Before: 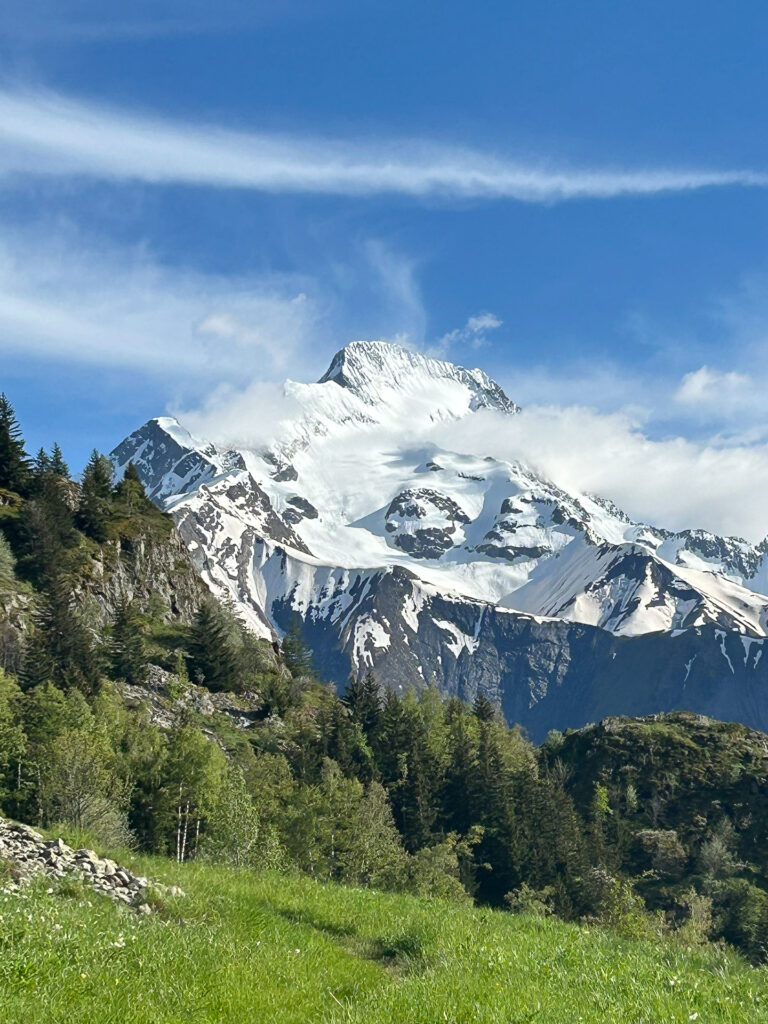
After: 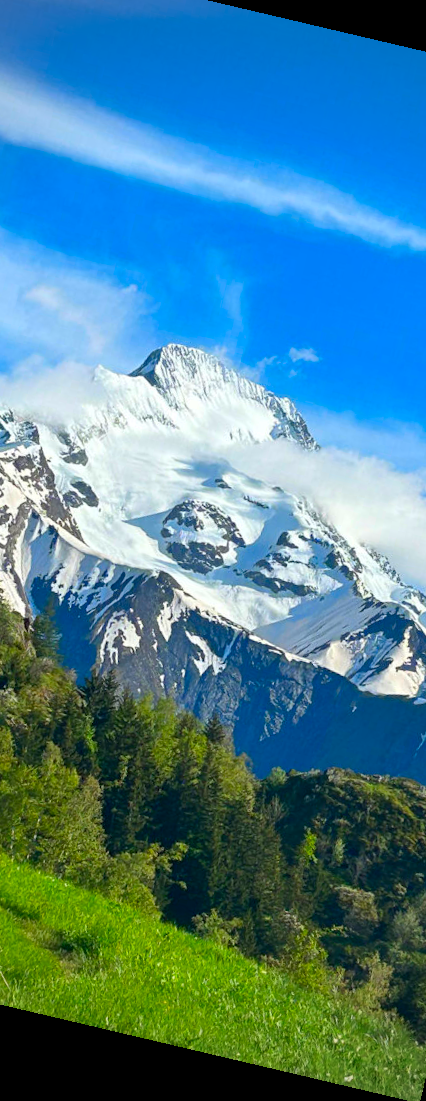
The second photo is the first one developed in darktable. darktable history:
crop: left 33.452%, top 6.025%, right 23.155%
vignetting: fall-off start 71.74%
rotate and perspective: rotation 13.27°, automatic cropping off
color correction: saturation 1.8
